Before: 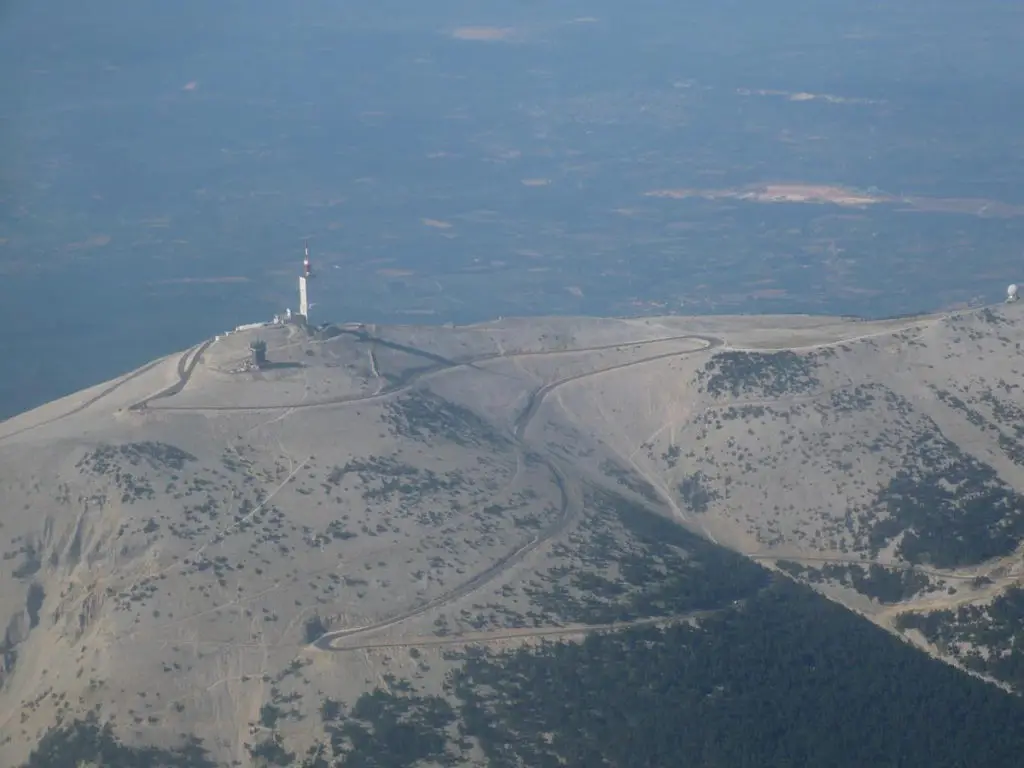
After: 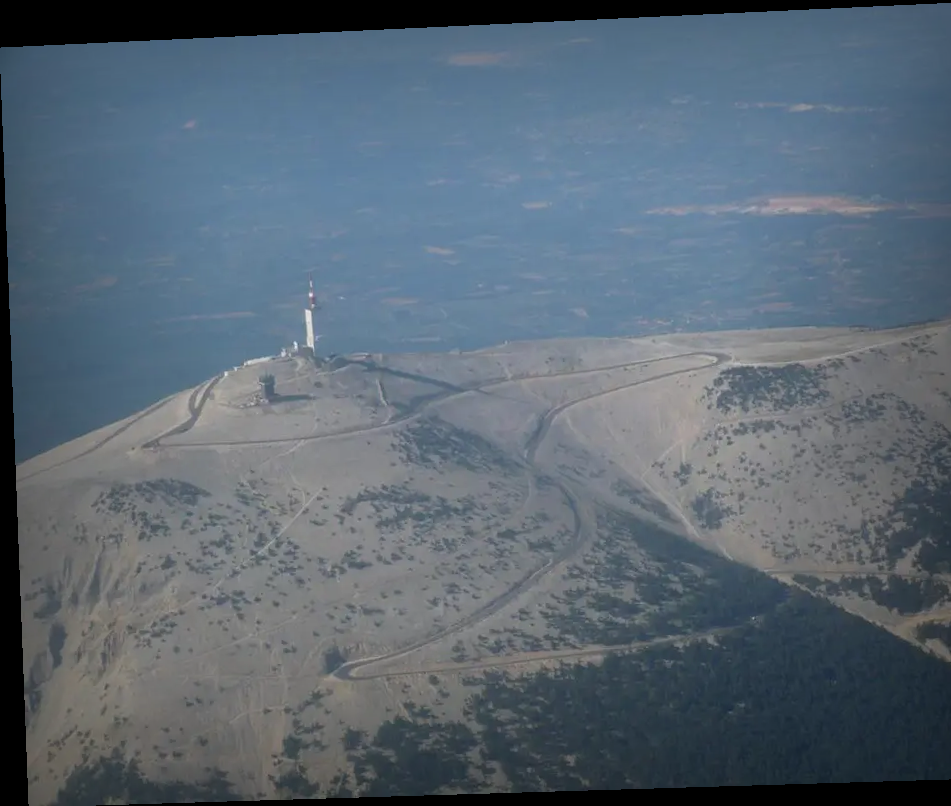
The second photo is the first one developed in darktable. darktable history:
vignetting: fall-off start 53.2%, brightness -0.594, saturation 0, automatic ratio true, width/height ratio 1.313, shape 0.22, unbound false
white balance: emerald 1
crop: right 9.509%, bottom 0.031%
rotate and perspective: rotation -2.22°, lens shift (horizontal) -0.022, automatic cropping off
